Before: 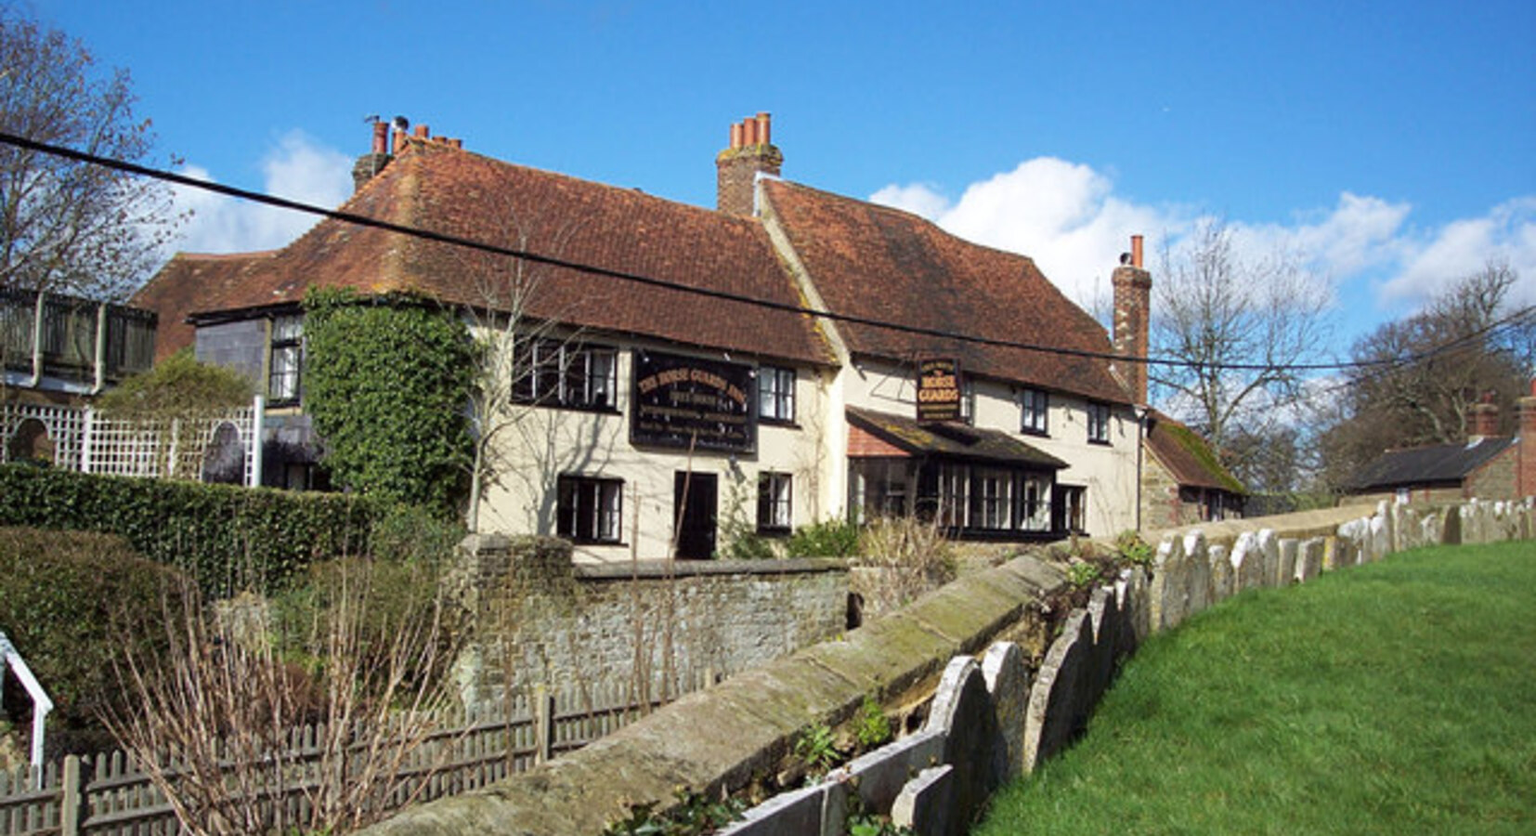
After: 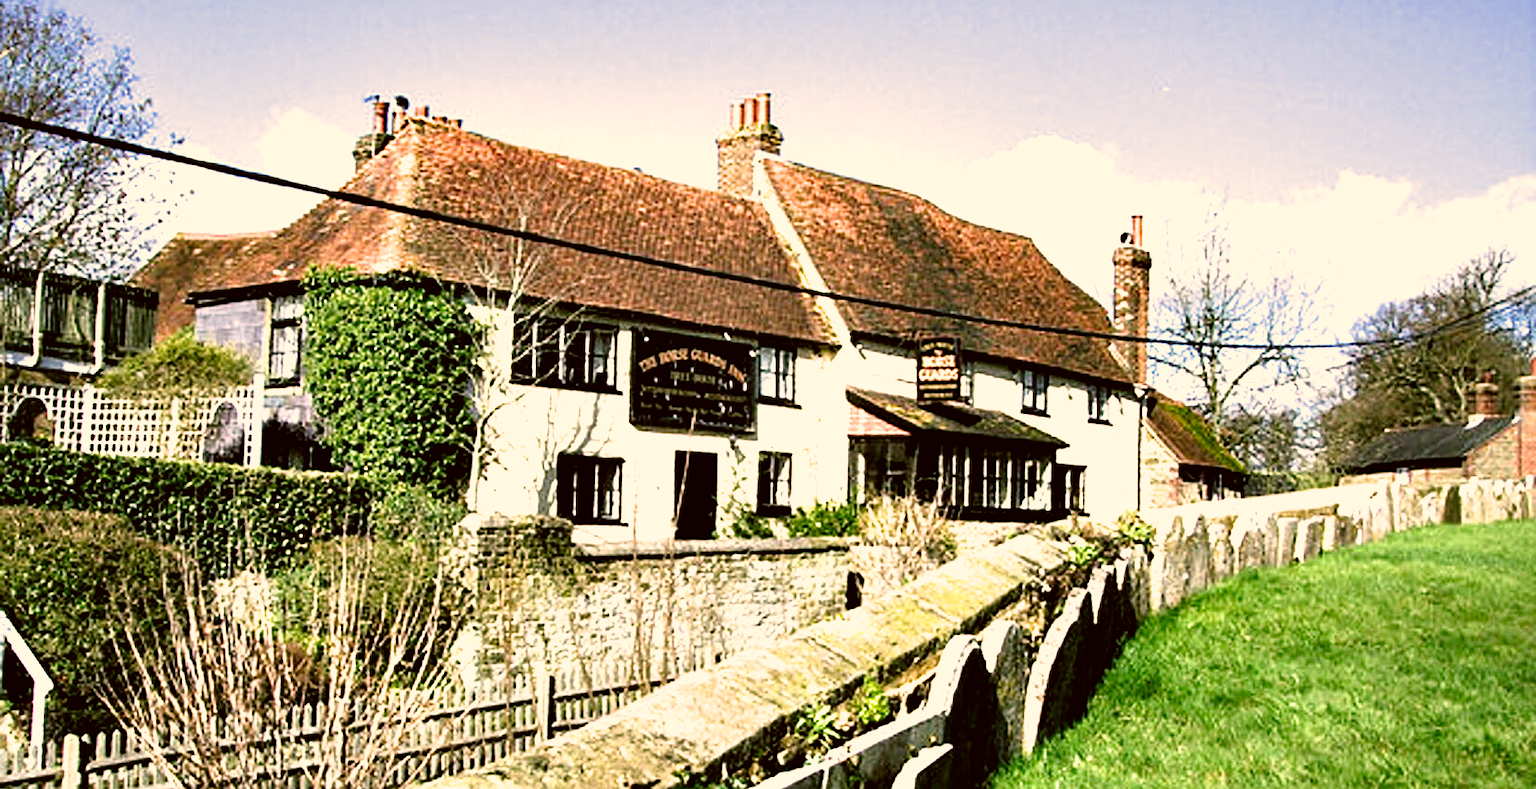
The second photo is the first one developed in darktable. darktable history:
crop and rotate: top 2.453%, bottom 3.063%
exposure: black level correction 0, exposure 1.342 EV, compensate highlight preservation false
filmic rgb: black relative exposure -12.02 EV, white relative exposure 2.82 EV, target black luminance 0%, hardness 8.06, latitude 71.26%, contrast 1.14, highlights saturation mix 10.36%, shadows ↔ highlights balance -0.391%, iterations of high-quality reconstruction 0
color correction: highlights a* 8.5, highlights b* 14.96, shadows a* -0.373, shadows b* 27.22
sharpen: amount 0.489
color balance rgb: power › luminance -7.575%, power › chroma 2.291%, power › hue 221.63°, linear chroma grading › global chroma 15.348%, perceptual saturation grading › global saturation 0.844%, perceptual saturation grading › highlights -14.581%, perceptual saturation grading › shadows 23.982%, global vibrance -22.771%
contrast equalizer: y [[0.6 ×6], [0.55 ×6], [0 ×6], [0 ×6], [0 ×6]]
